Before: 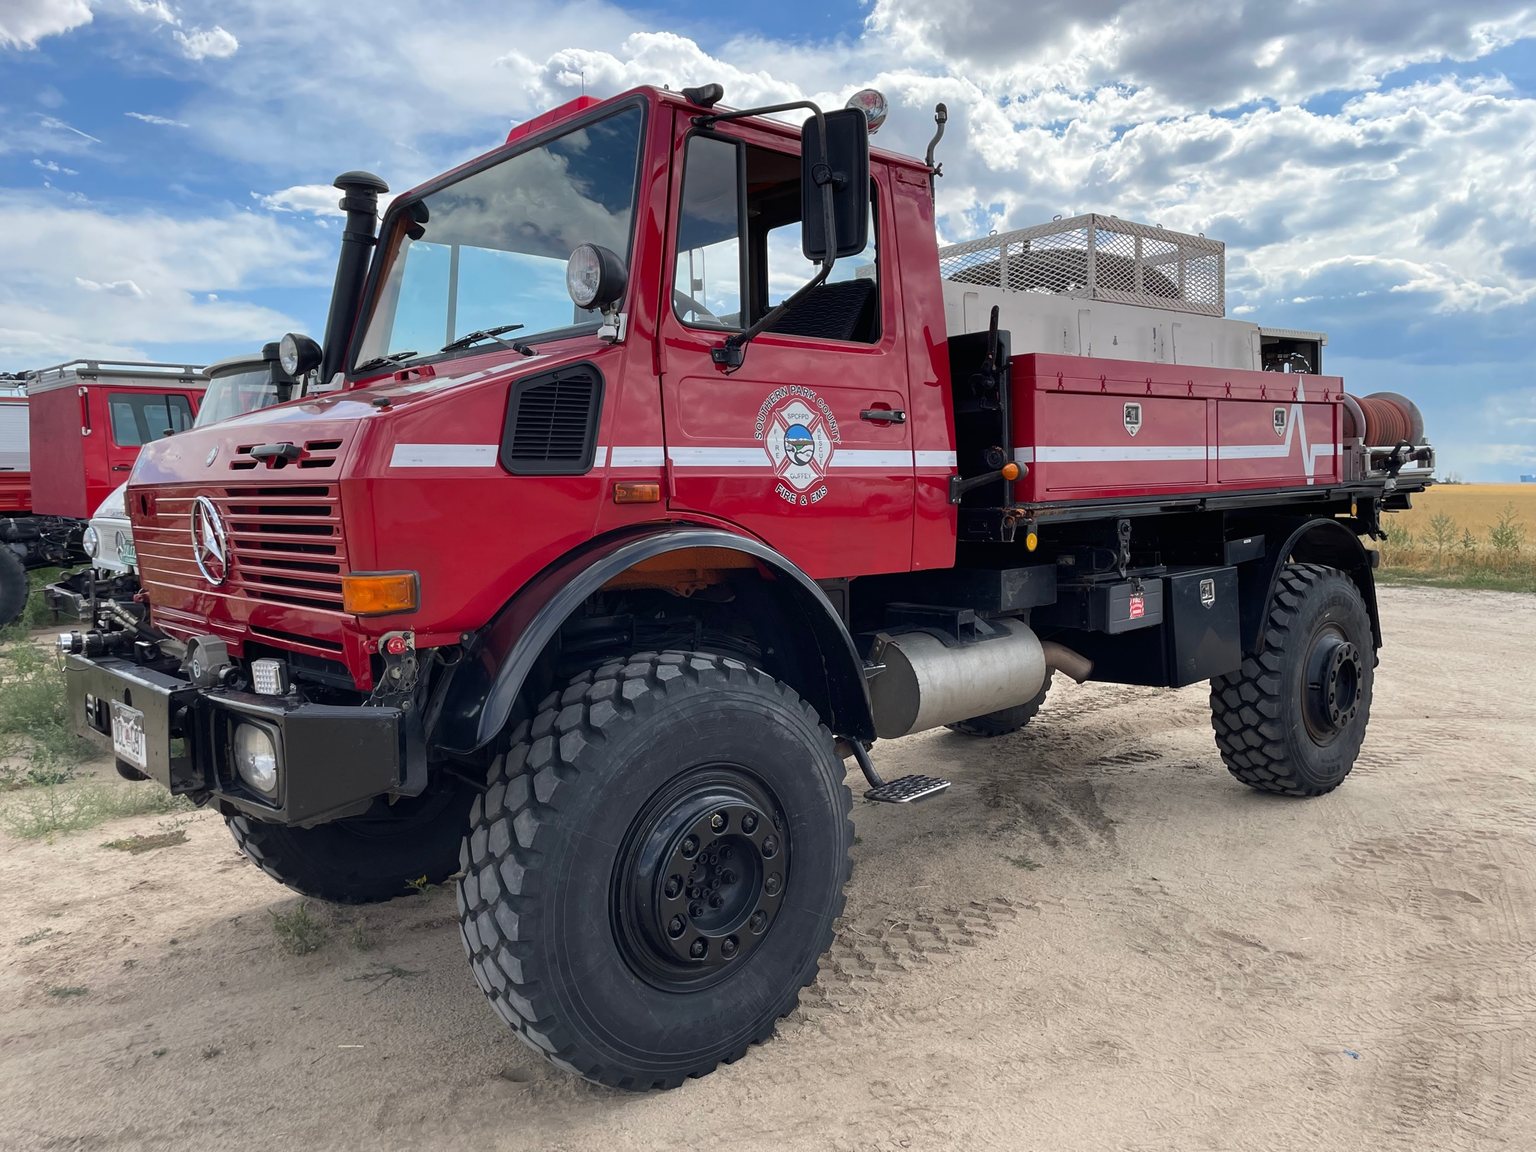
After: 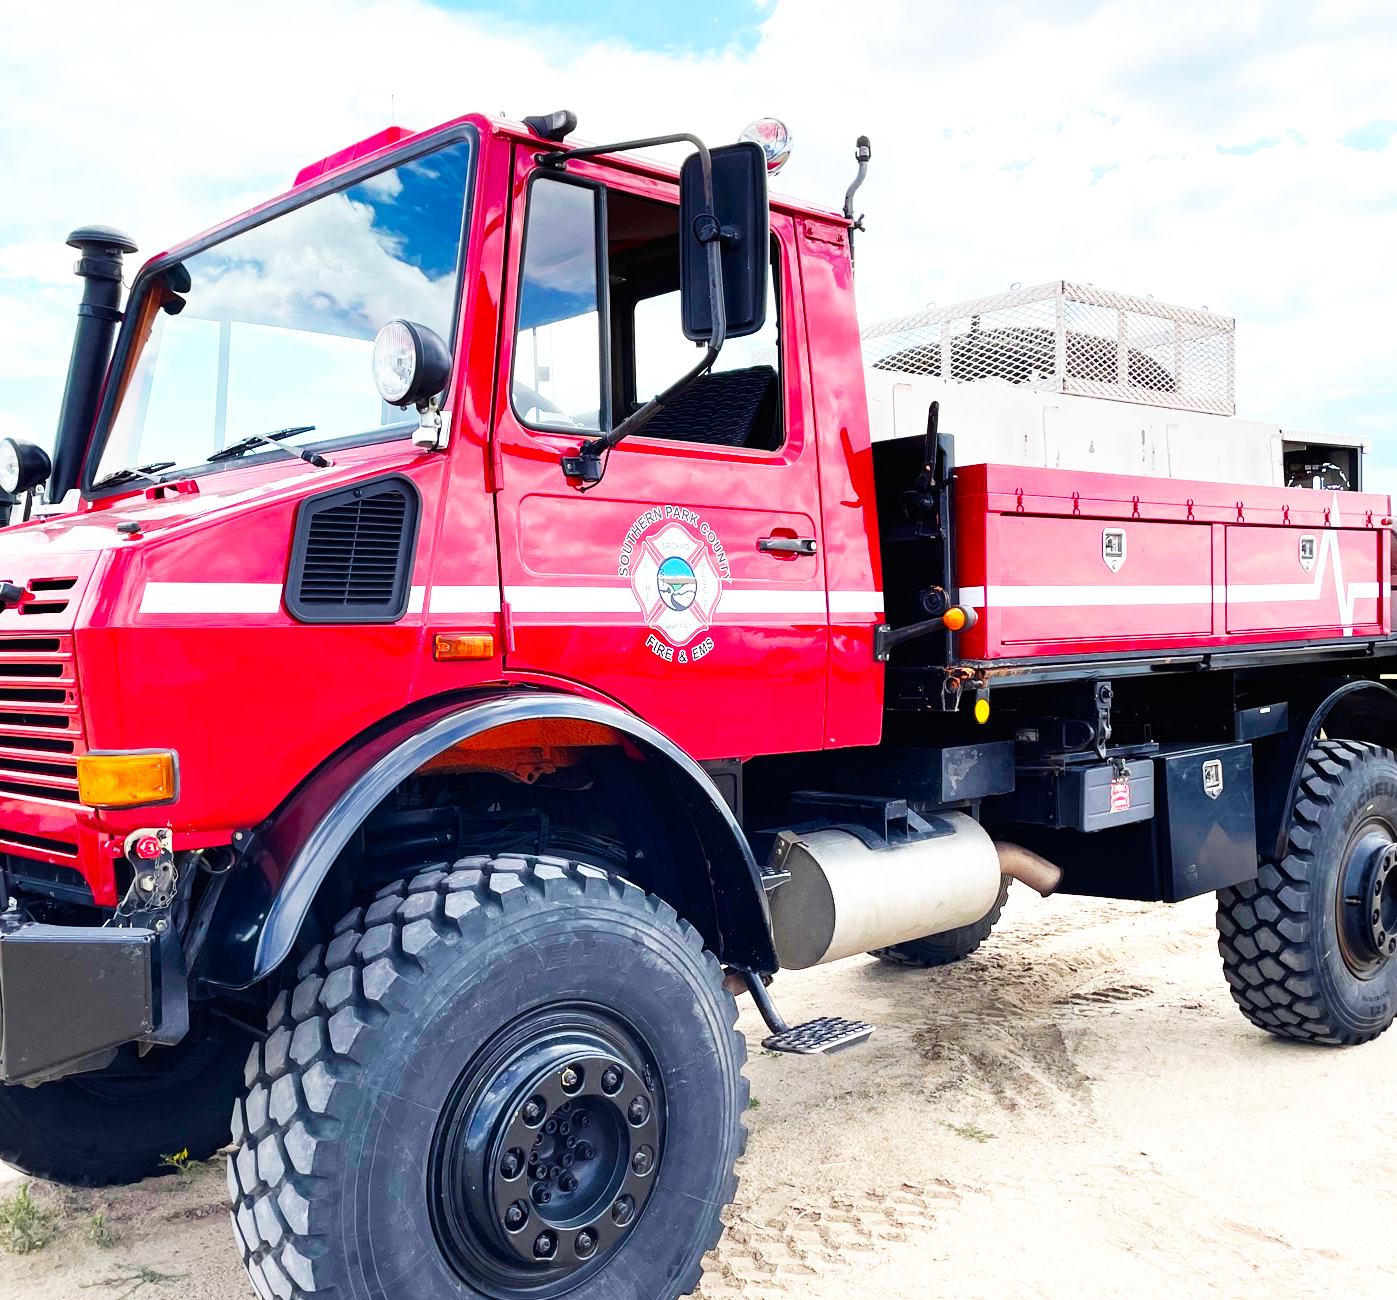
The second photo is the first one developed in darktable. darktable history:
color balance rgb: perceptual saturation grading › global saturation 25%, global vibrance 20%
exposure: black level correction 0, exposure 0.7 EV, compensate exposure bias true, compensate highlight preservation false
base curve: curves: ch0 [(0, 0) (0.007, 0.004) (0.027, 0.03) (0.046, 0.07) (0.207, 0.54) (0.442, 0.872) (0.673, 0.972) (1, 1)], preserve colors none
tone equalizer: on, module defaults
crop: left 18.479%, right 12.2%, bottom 13.971%
